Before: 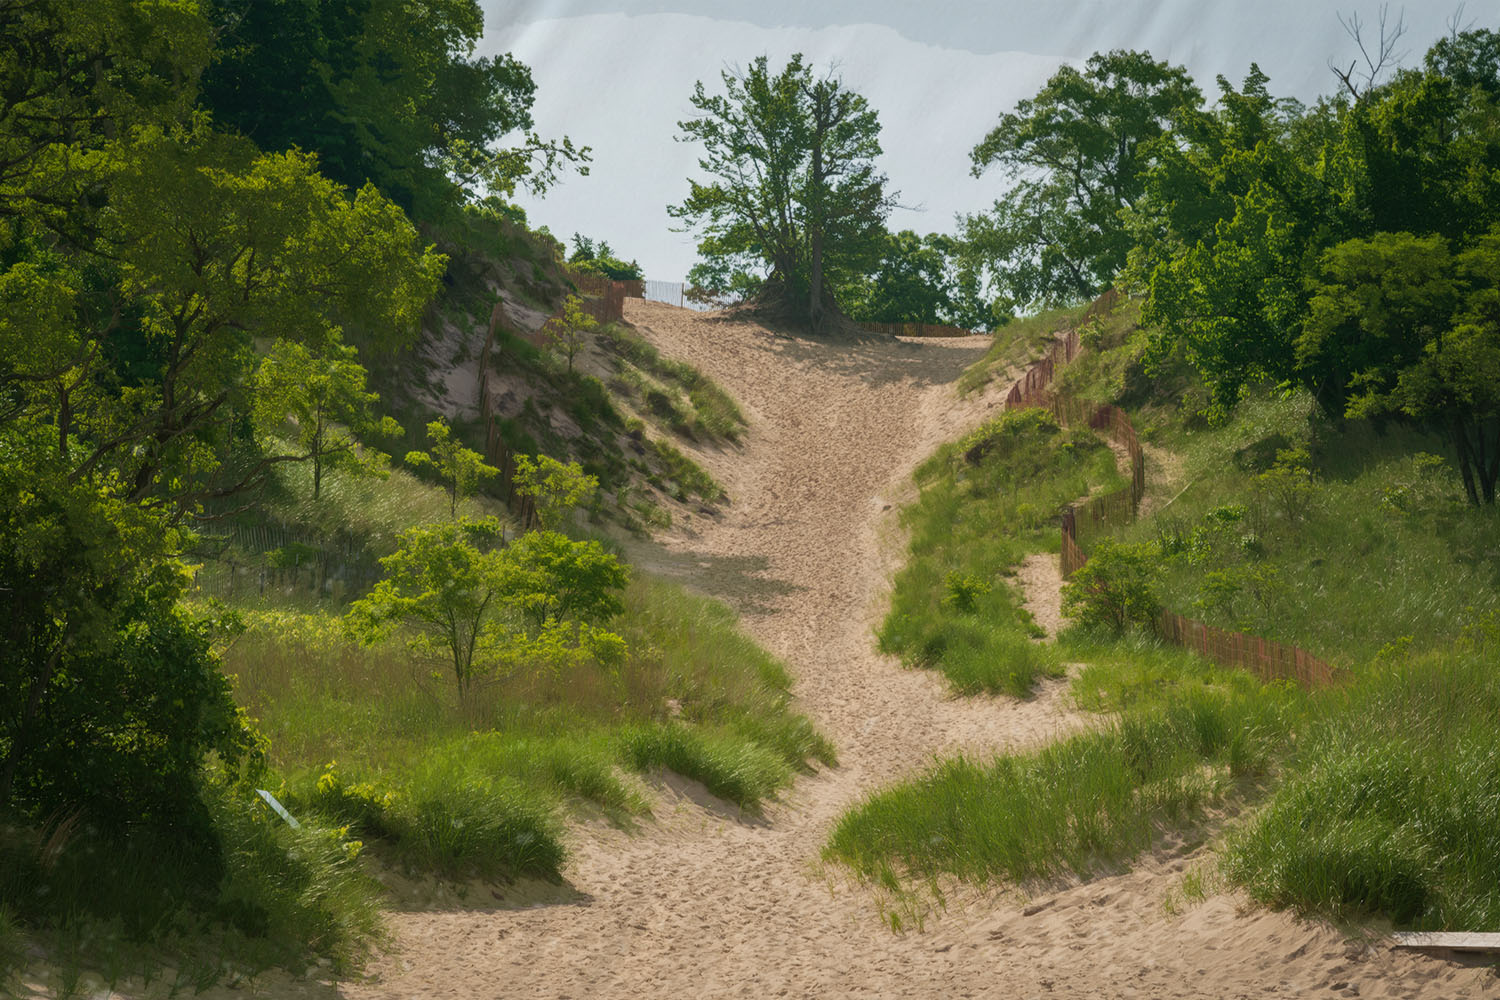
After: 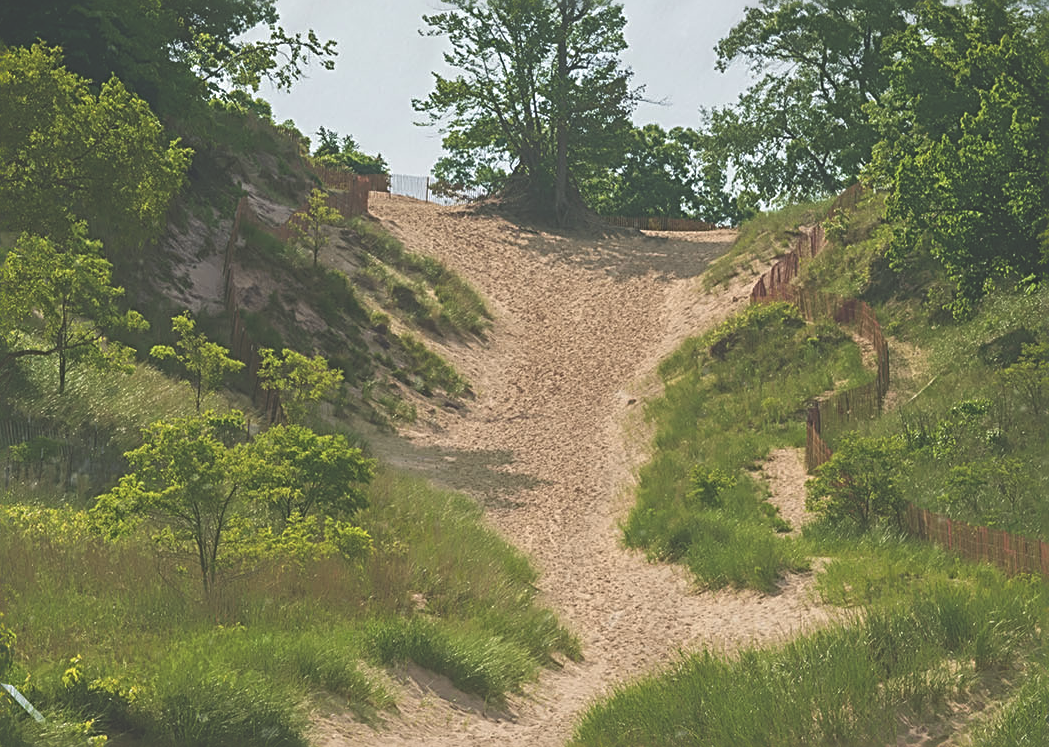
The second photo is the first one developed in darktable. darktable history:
color zones: curves: ch1 [(0, 0.525) (0.143, 0.556) (0.286, 0.52) (0.429, 0.5) (0.571, 0.5) (0.714, 0.5) (0.857, 0.503) (1, 0.525)]
exposure: black level correction -0.041, exposure 0.064 EV, compensate highlight preservation false
crop and rotate: left 17.046%, top 10.659%, right 12.989%, bottom 14.553%
sharpen: radius 2.817, amount 0.715
